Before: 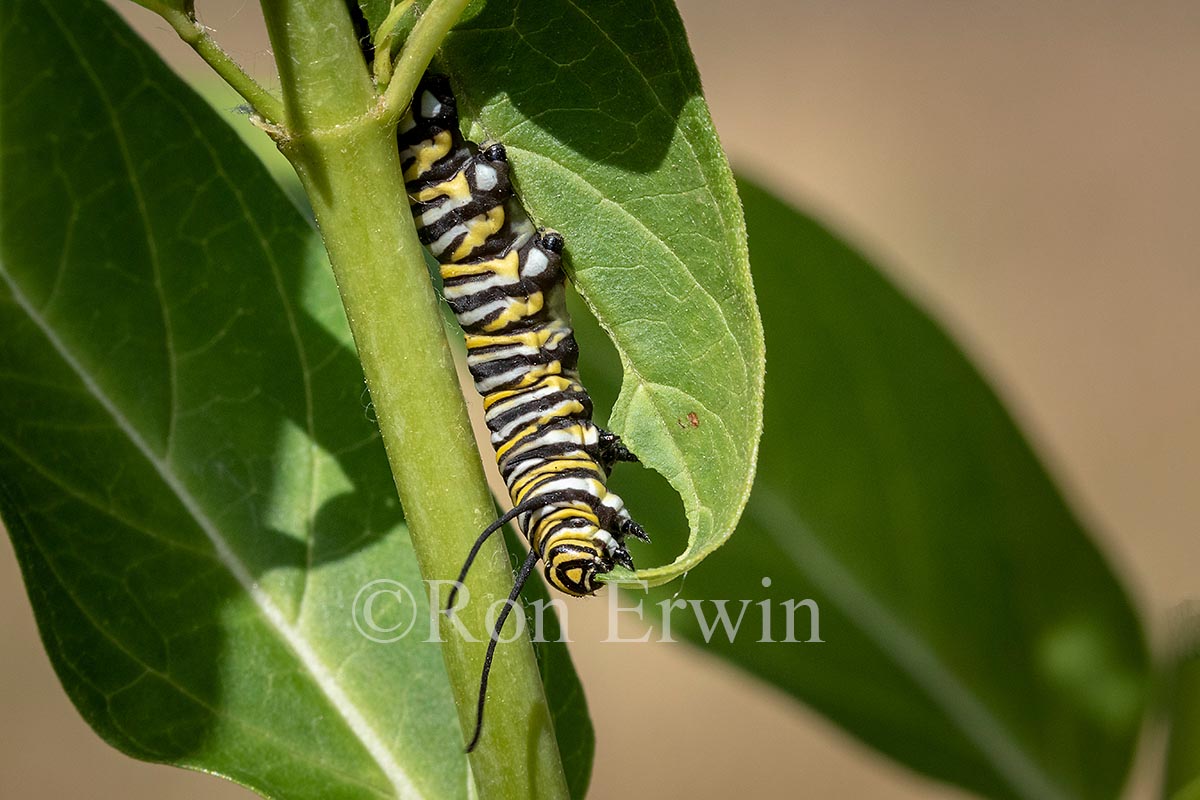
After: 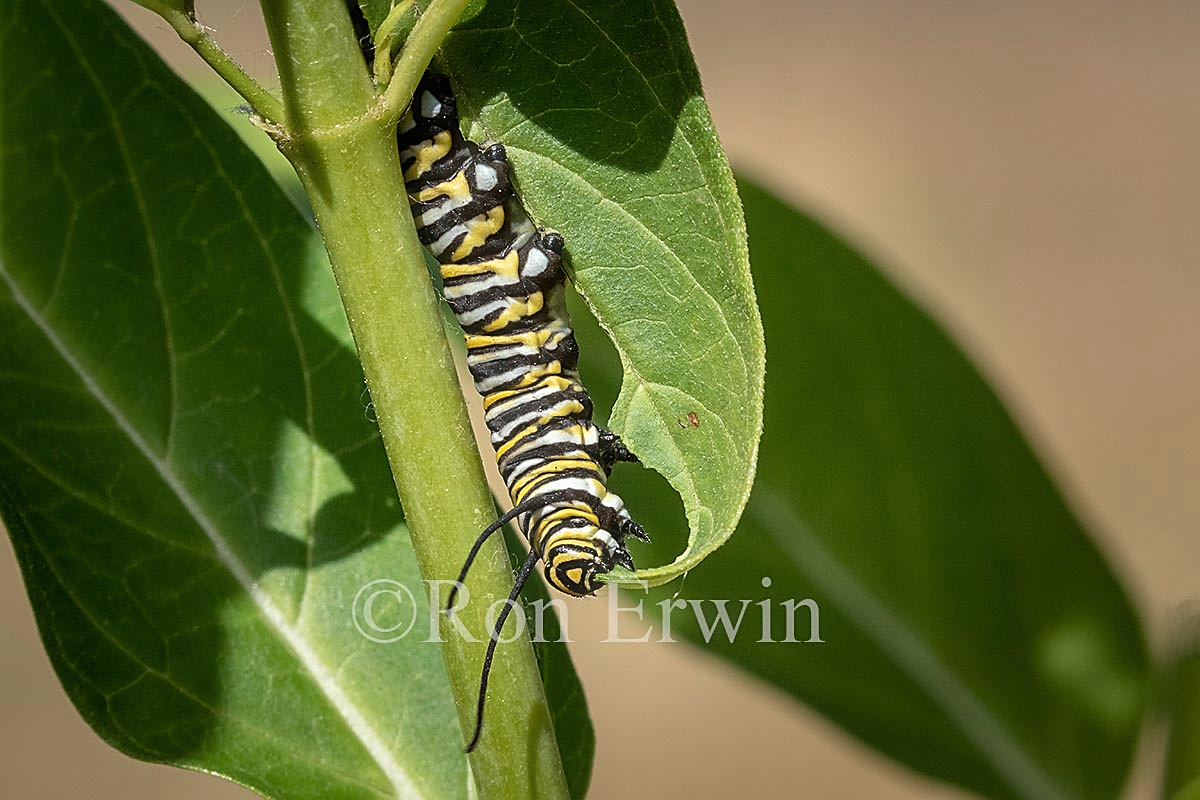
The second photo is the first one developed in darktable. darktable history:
sharpen: on, module defaults
haze removal: strength -0.05
